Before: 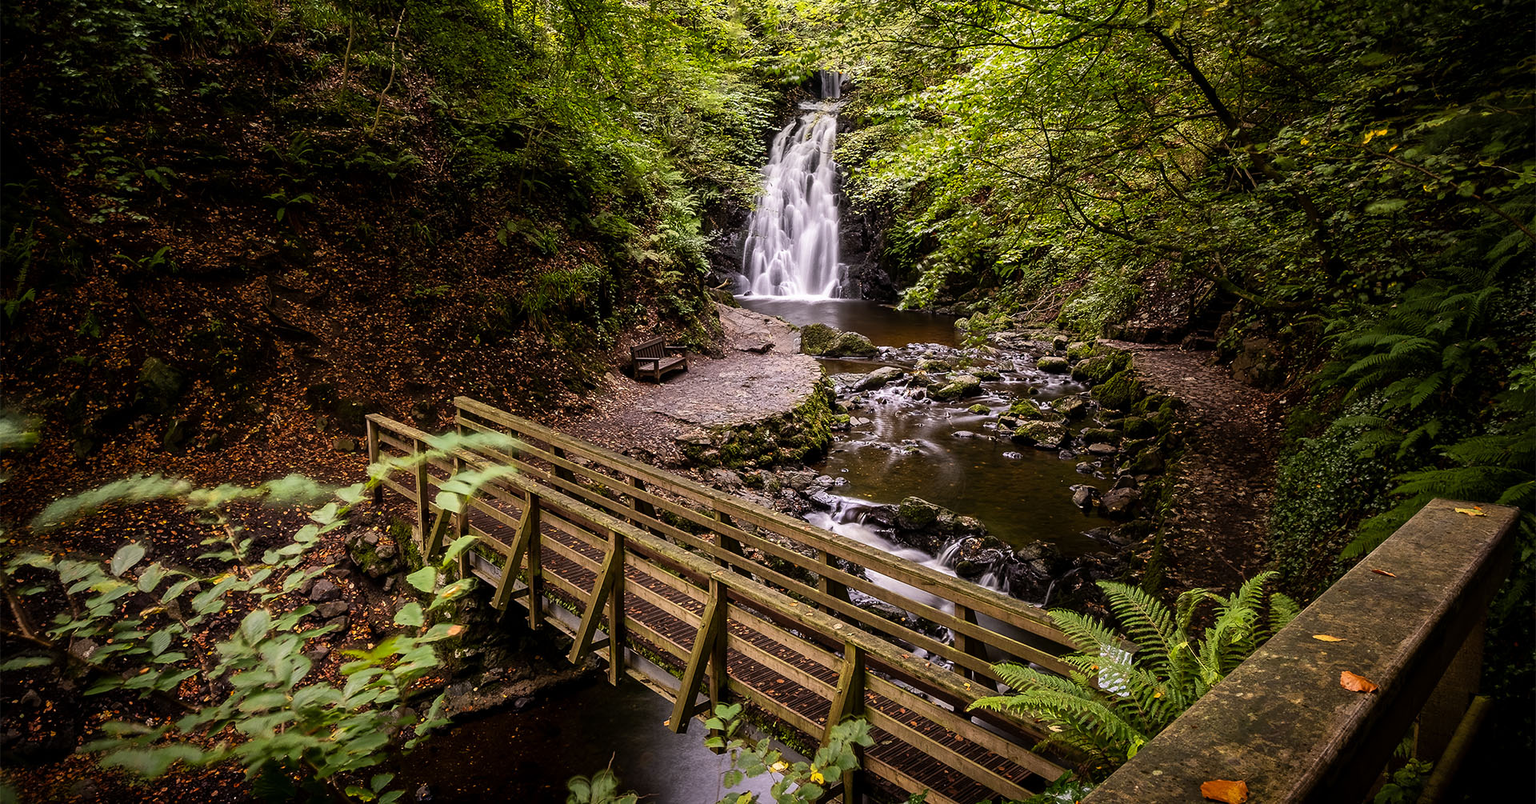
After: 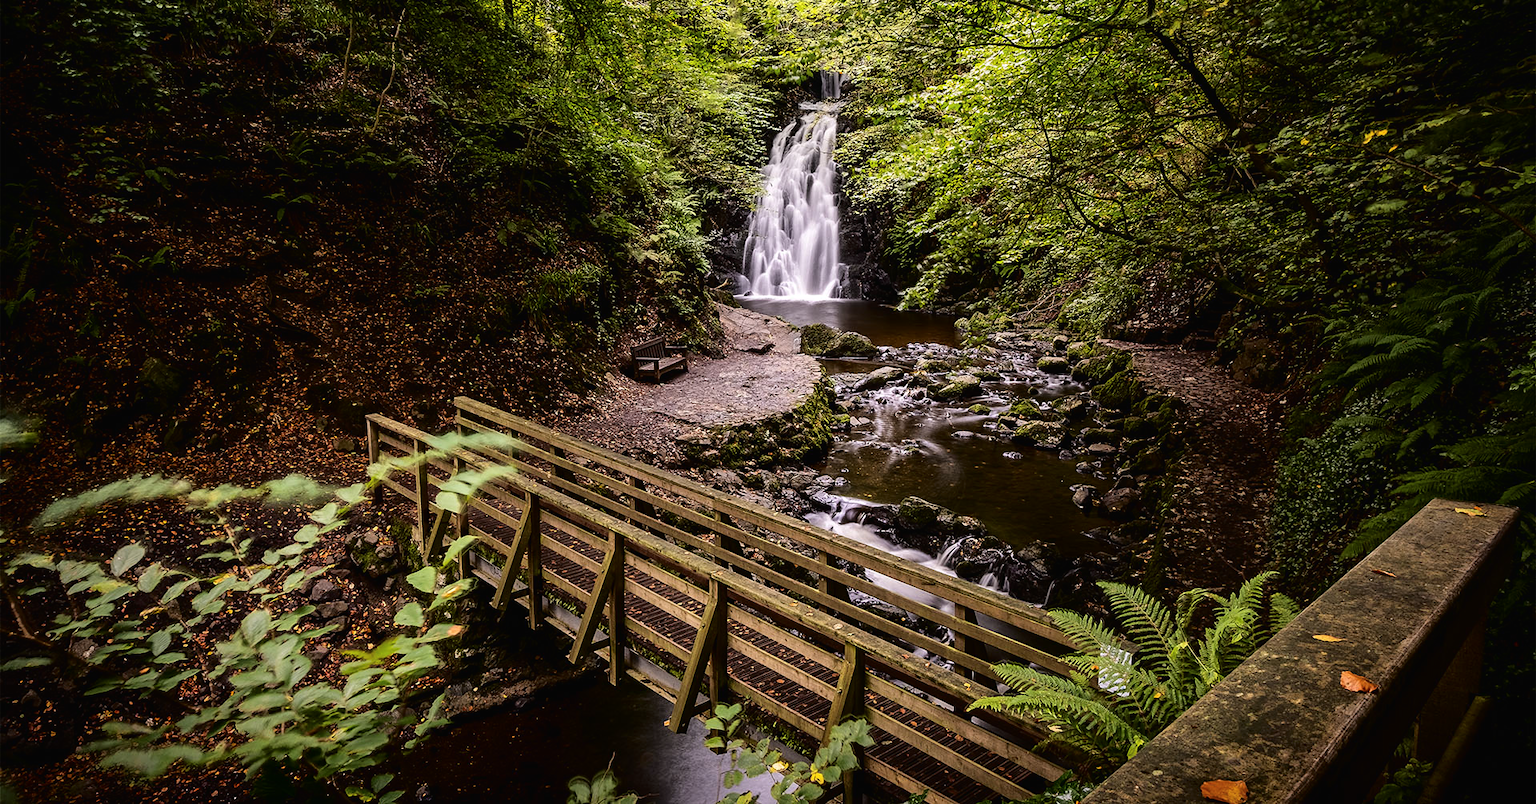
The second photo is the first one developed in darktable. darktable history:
exposure: black level correction -0.005, exposure 0.054 EV, compensate highlight preservation false
fill light: exposure -2 EV, width 8.6
